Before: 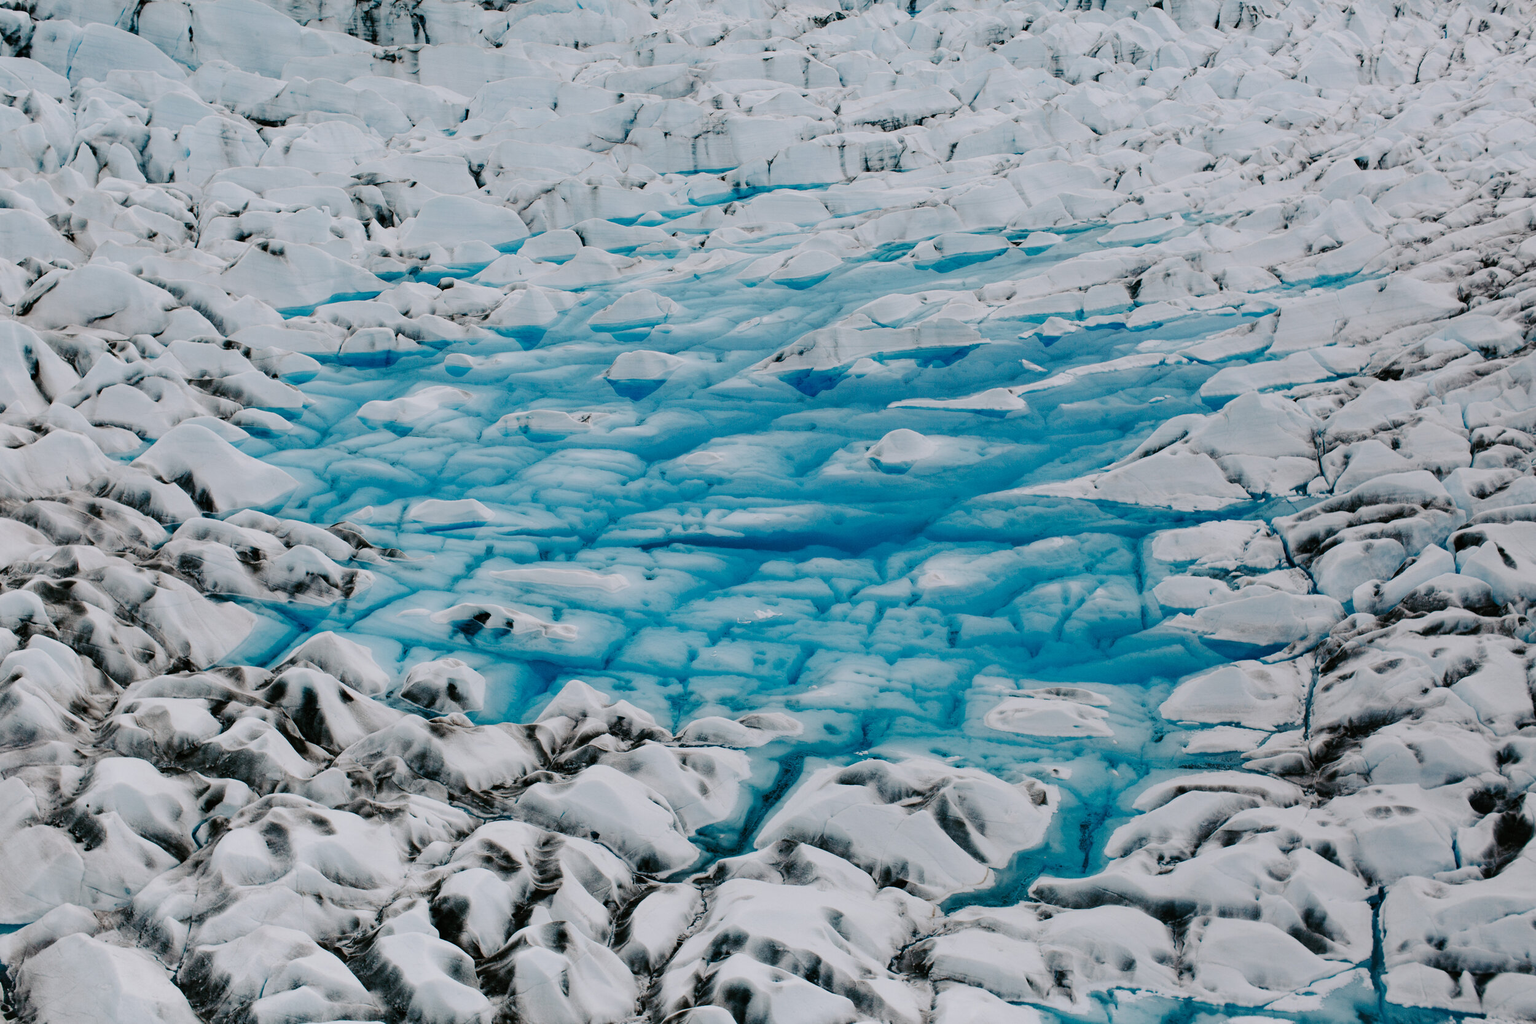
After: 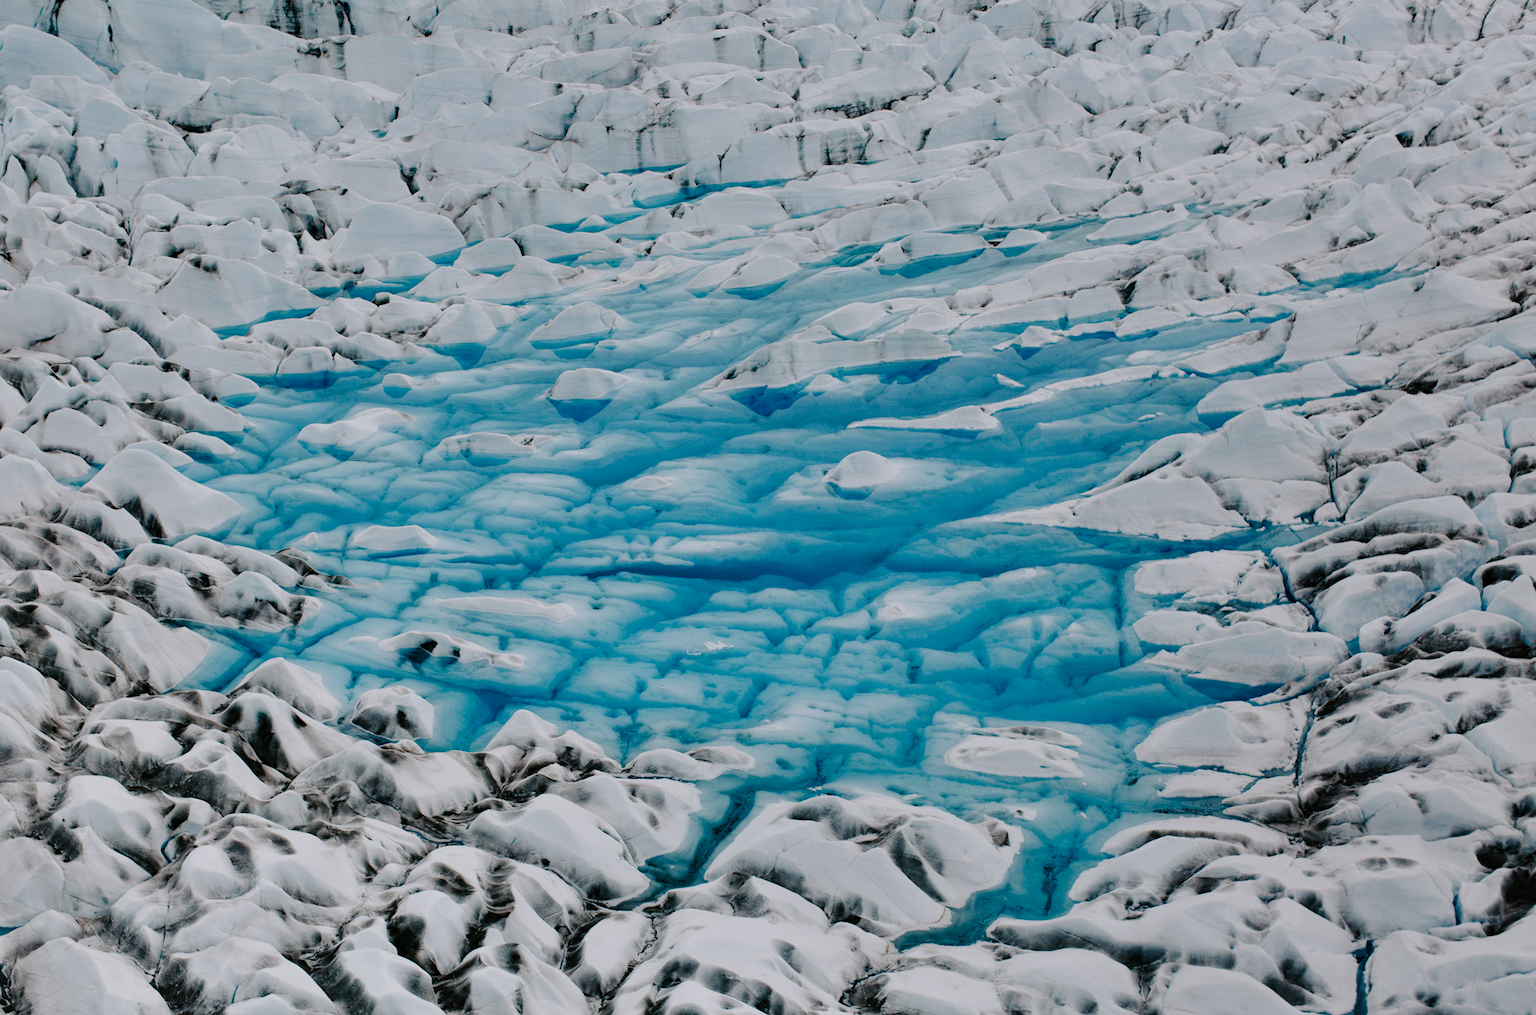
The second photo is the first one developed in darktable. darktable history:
rotate and perspective: rotation 0.062°, lens shift (vertical) 0.115, lens shift (horizontal) -0.133, crop left 0.047, crop right 0.94, crop top 0.061, crop bottom 0.94
shadows and highlights: soften with gaussian
